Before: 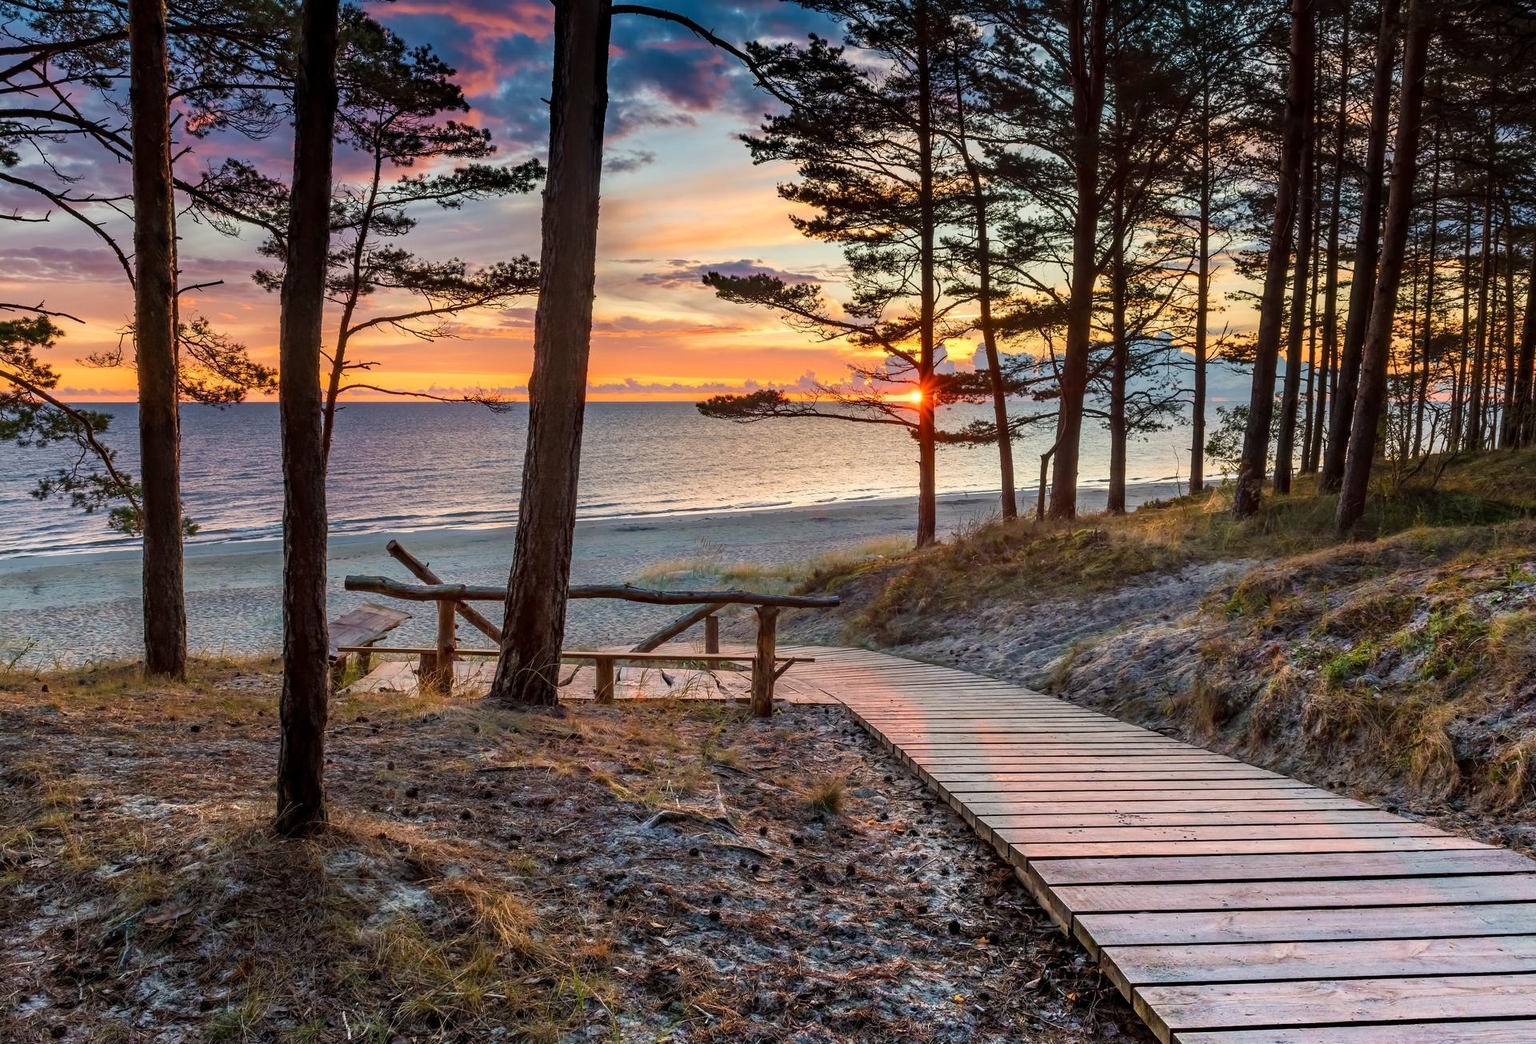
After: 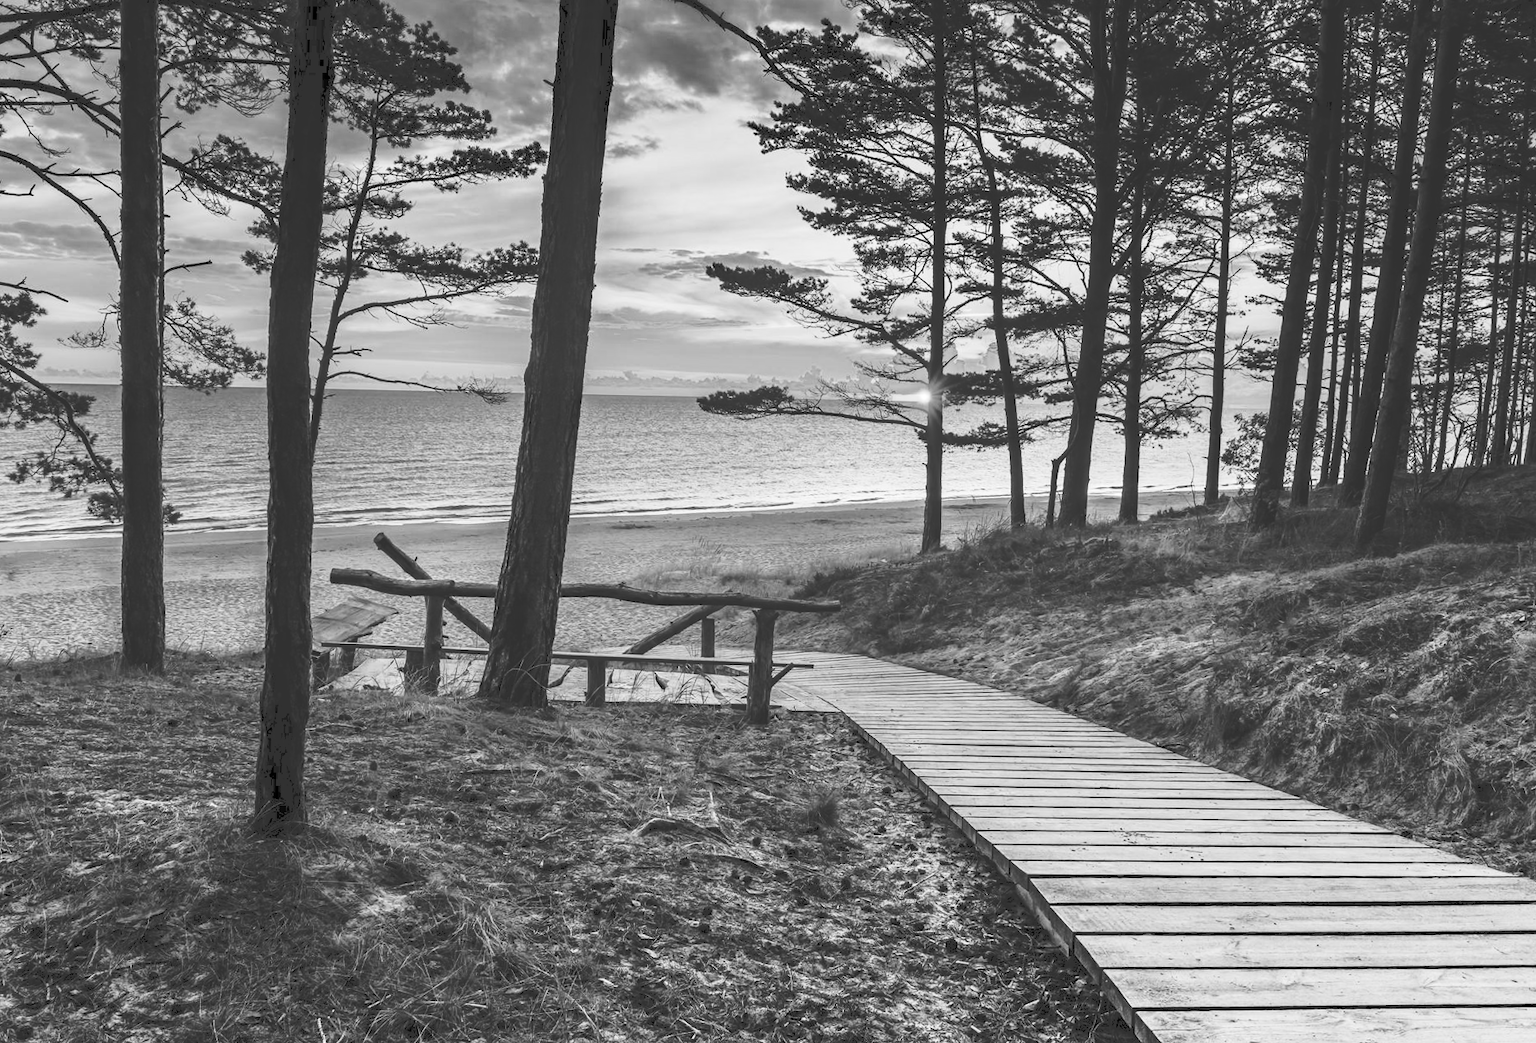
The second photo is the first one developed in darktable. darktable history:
tone curve: curves: ch0 [(0, 0) (0.003, 0.203) (0.011, 0.203) (0.025, 0.21) (0.044, 0.22) (0.069, 0.231) (0.1, 0.243) (0.136, 0.255) (0.177, 0.277) (0.224, 0.305) (0.277, 0.346) (0.335, 0.412) (0.399, 0.492) (0.468, 0.571) (0.543, 0.658) (0.623, 0.75) (0.709, 0.837) (0.801, 0.905) (0.898, 0.955) (1, 1)], color space Lab, independent channels, preserve colors none
crop and rotate: angle -1.27°
color calibration: output gray [0.253, 0.26, 0.487, 0], illuminant custom, x 0.388, y 0.387, temperature 3837.85 K
